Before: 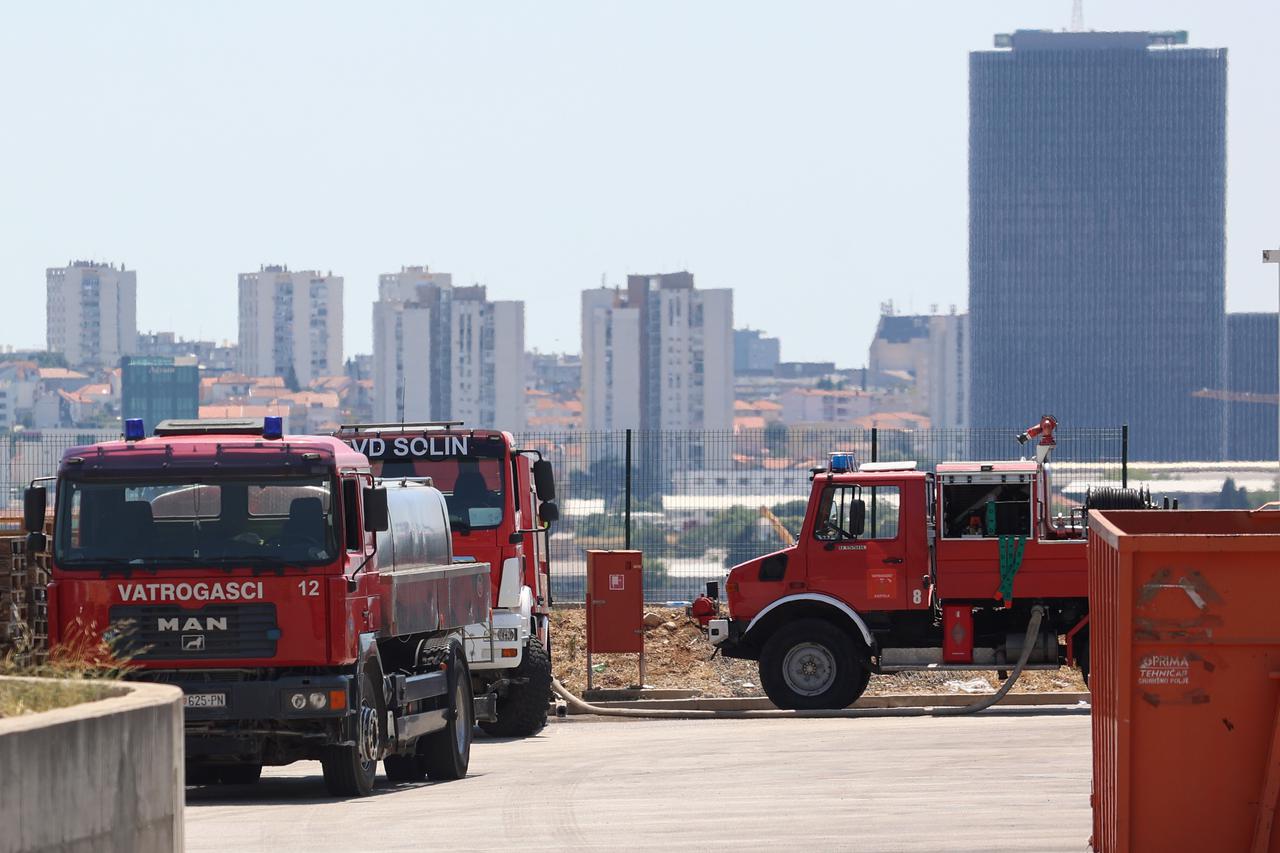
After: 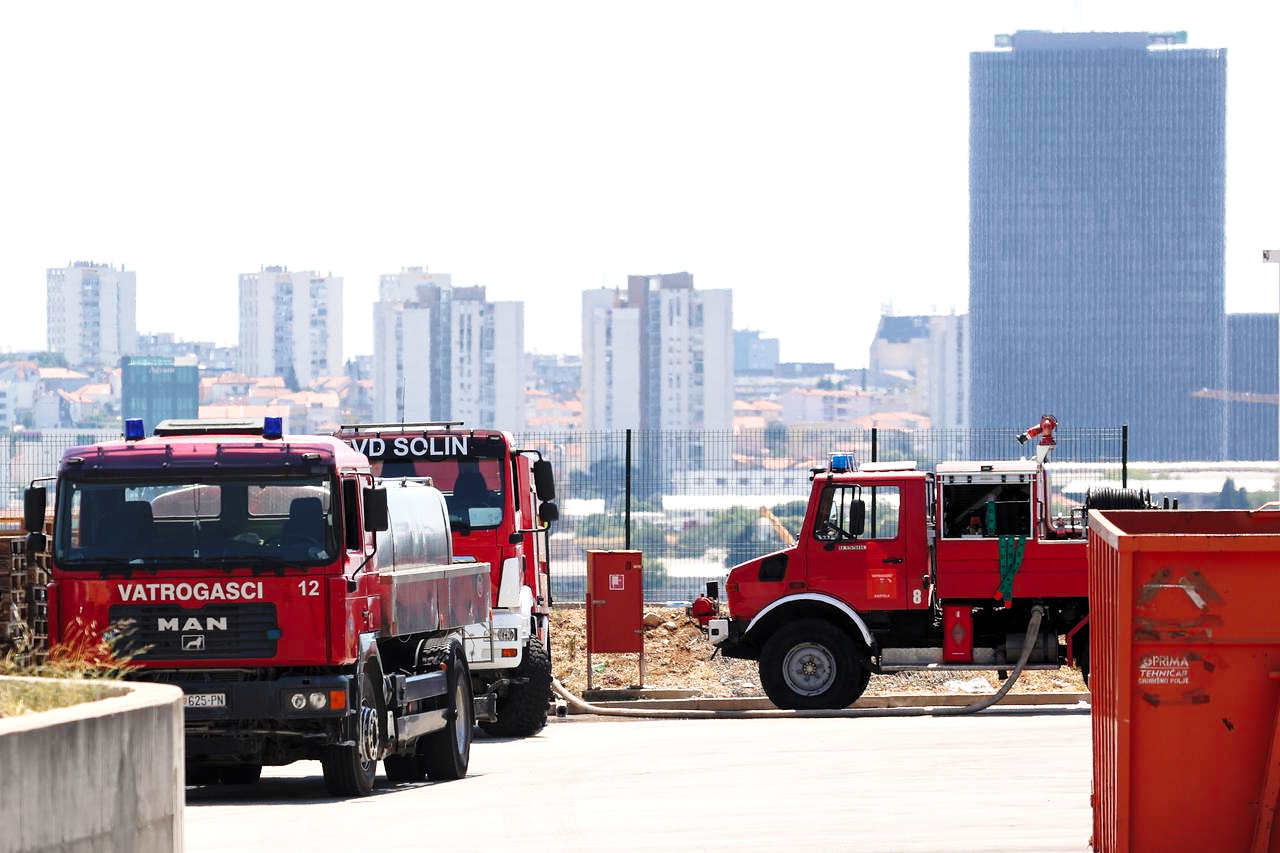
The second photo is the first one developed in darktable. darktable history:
color correction: highlights a* -0.137, highlights b* 0.137
levels: levels [0.031, 0.5, 0.969]
base curve: curves: ch0 [(0, 0) (0.028, 0.03) (0.121, 0.232) (0.46, 0.748) (0.859, 0.968) (1, 1)], preserve colors none
